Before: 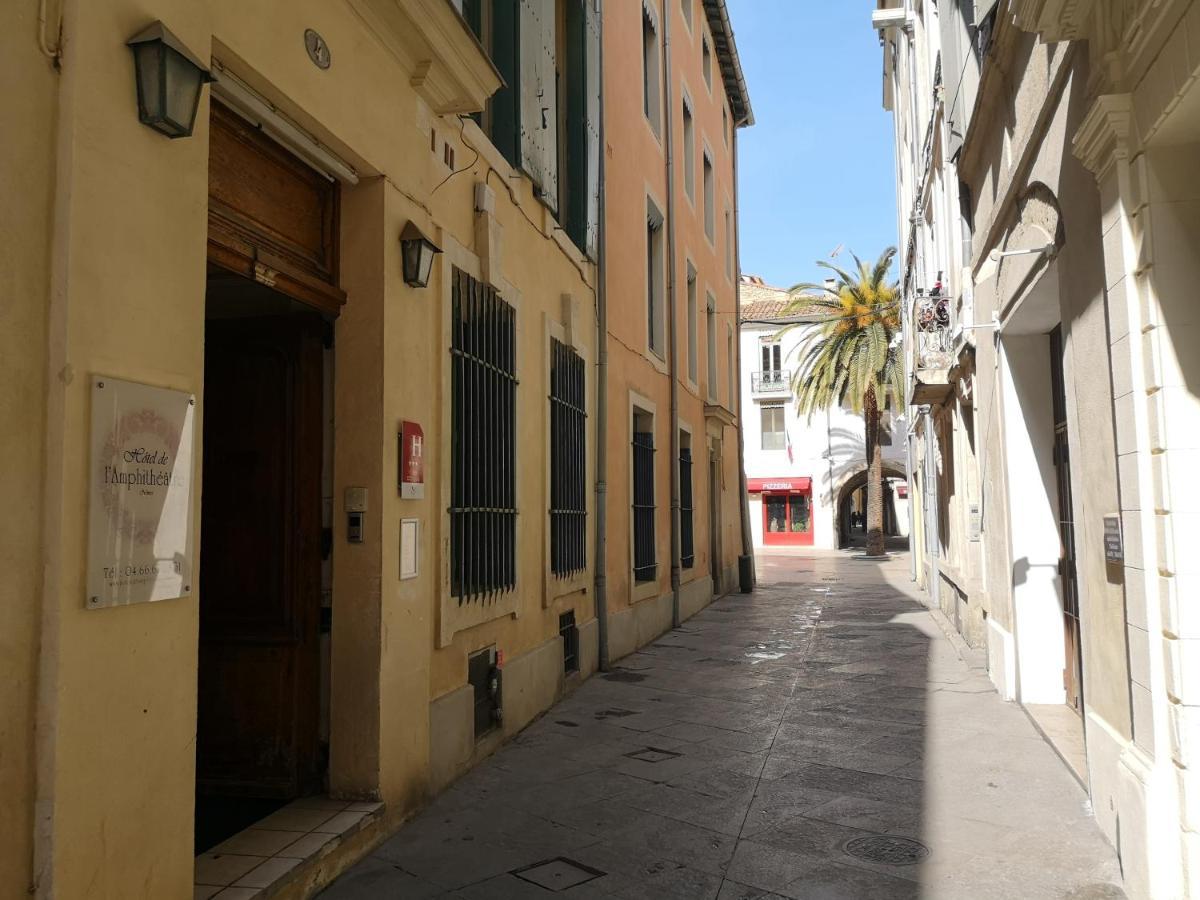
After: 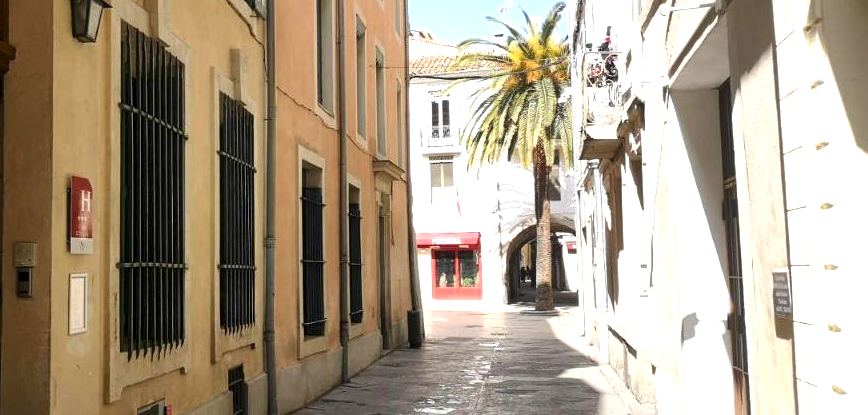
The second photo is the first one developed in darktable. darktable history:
local contrast: mode bilateral grid, contrast 26, coarseness 59, detail 151%, midtone range 0.2
crop and rotate: left 27.593%, top 27.256%, bottom 26.543%
exposure: black level correction 0, exposure 0.704 EV, compensate highlight preservation false
